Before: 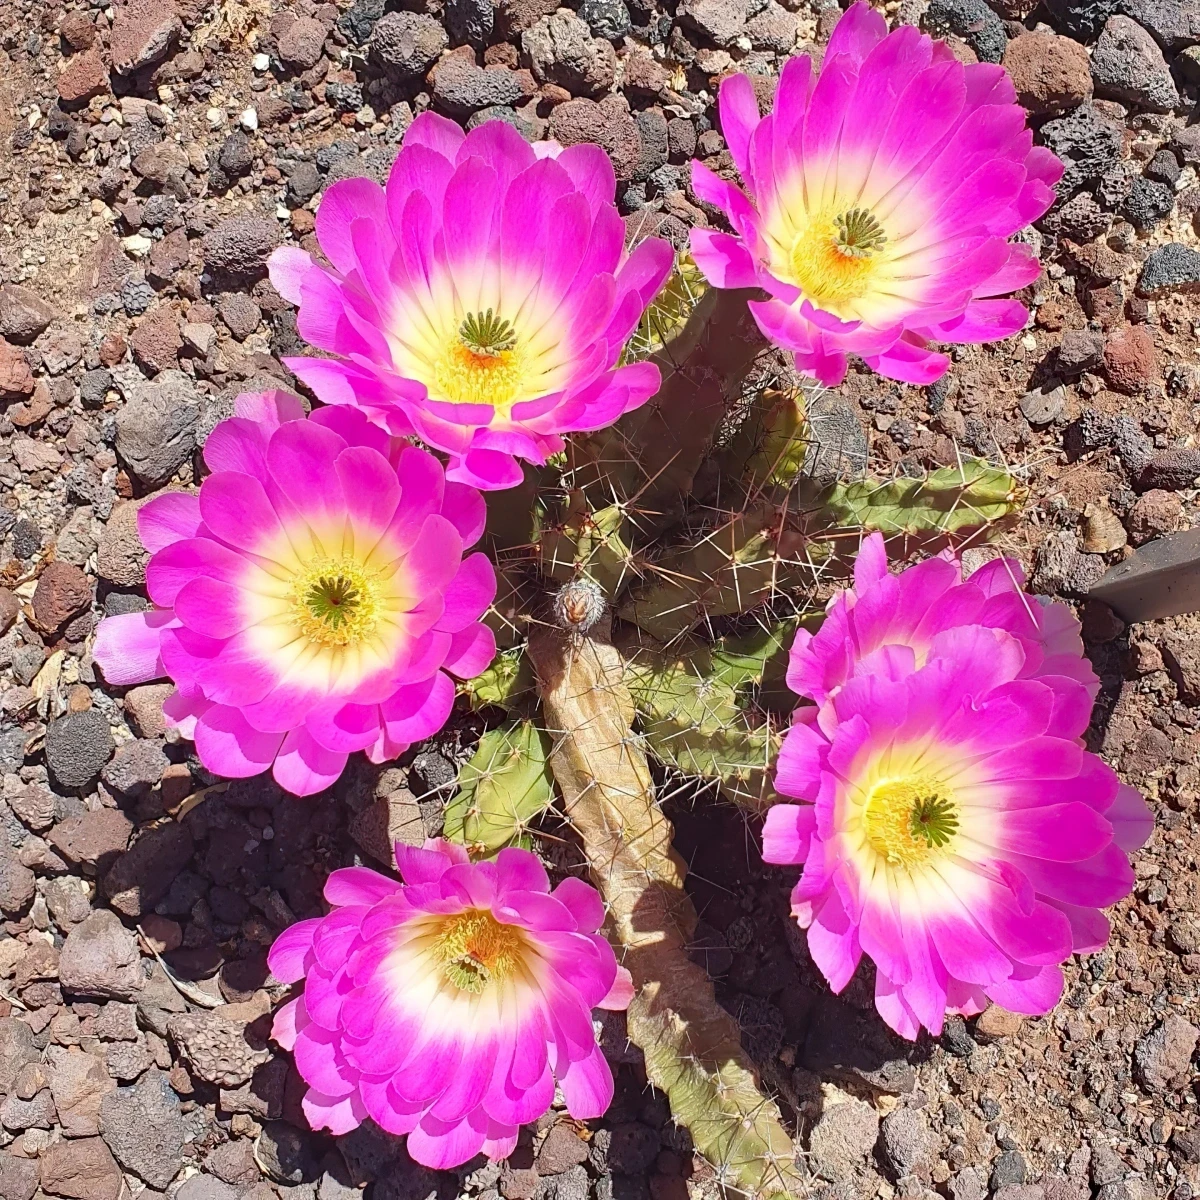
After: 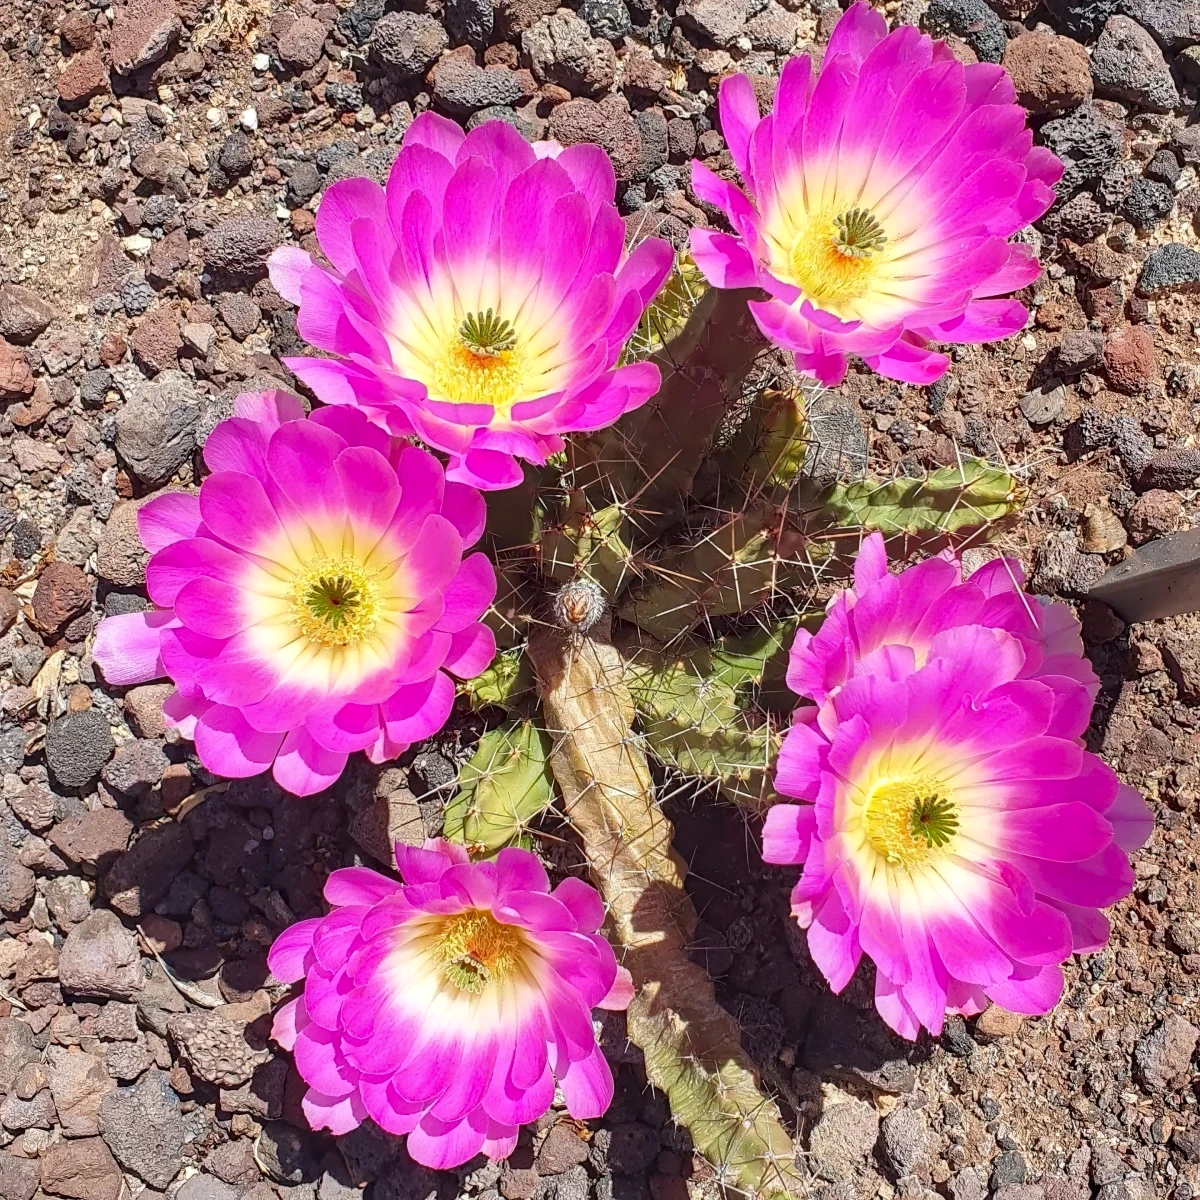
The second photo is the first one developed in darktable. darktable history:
local contrast: on, module defaults
color correction: highlights a* -0.137, highlights b* 0.137
